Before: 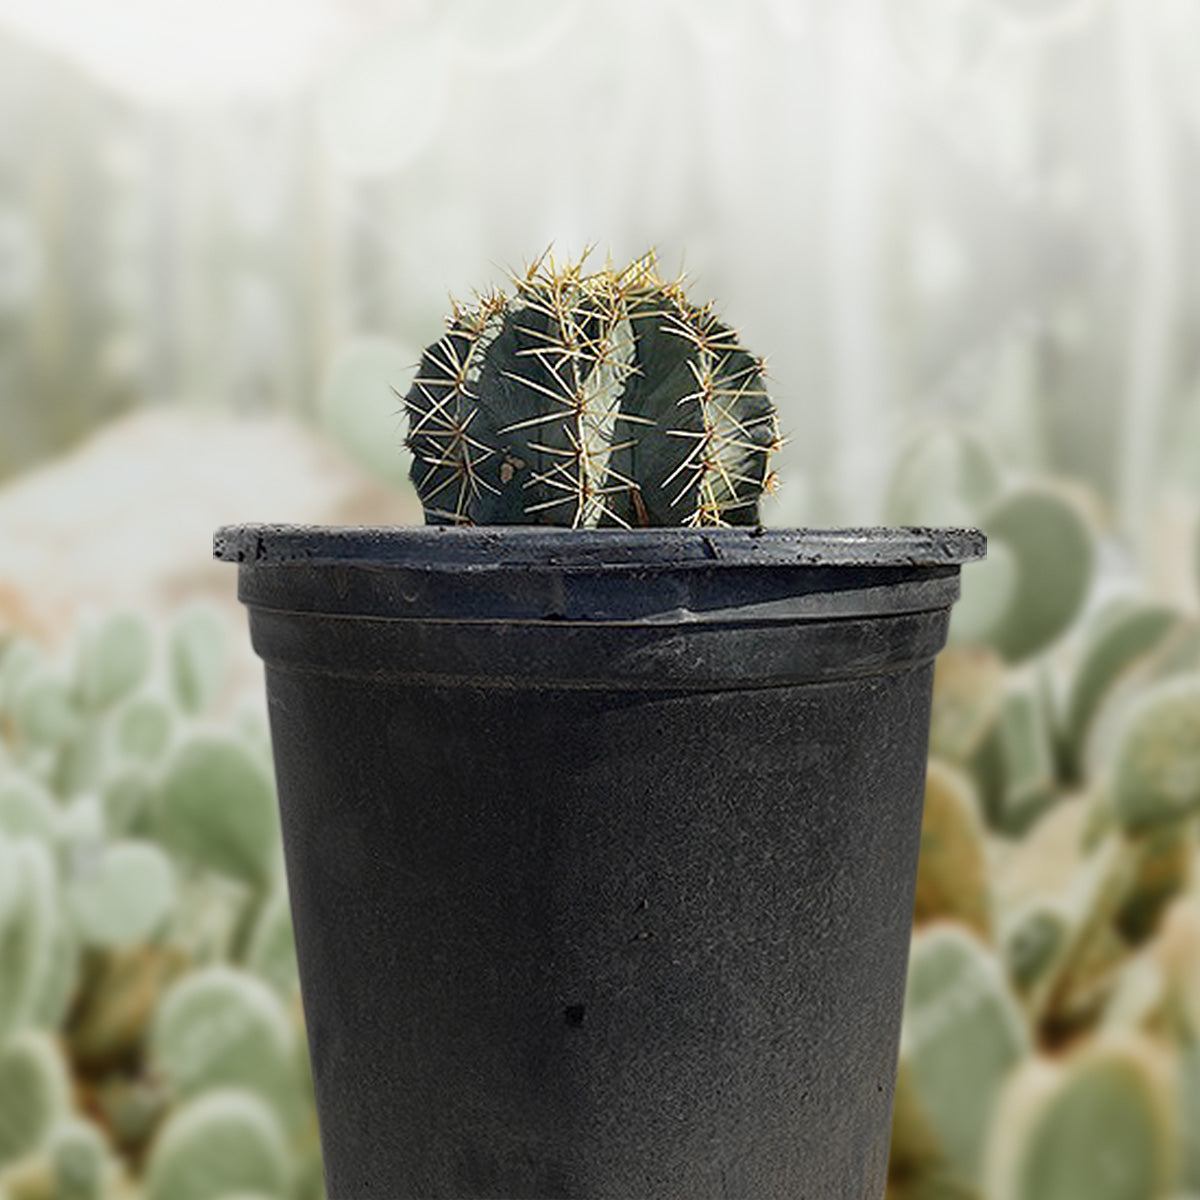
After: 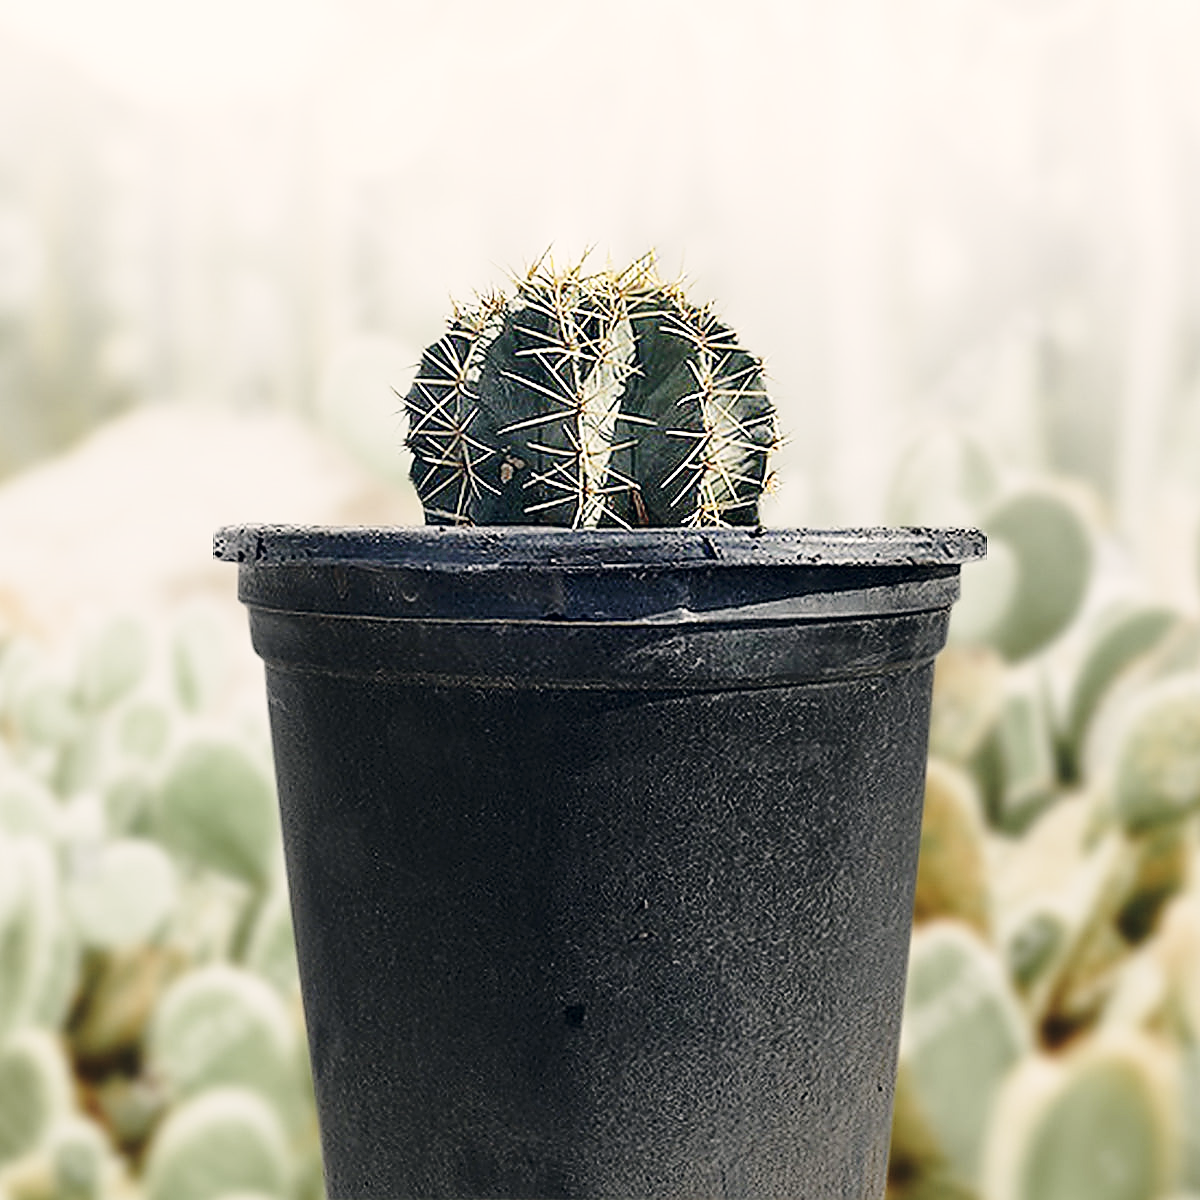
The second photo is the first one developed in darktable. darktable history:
base curve: curves: ch0 [(0, 0) (0.028, 0.03) (0.121, 0.232) (0.46, 0.748) (0.859, 0.968) (1, 1)], preserve colors none
color correction: highlights a* 2.8, highlights b* 5.02, shadows a* -2.65, shadows b* -4.87, saturation 0.767
sharpen: radius 1.369, amount 1.265, threshold 0.703
